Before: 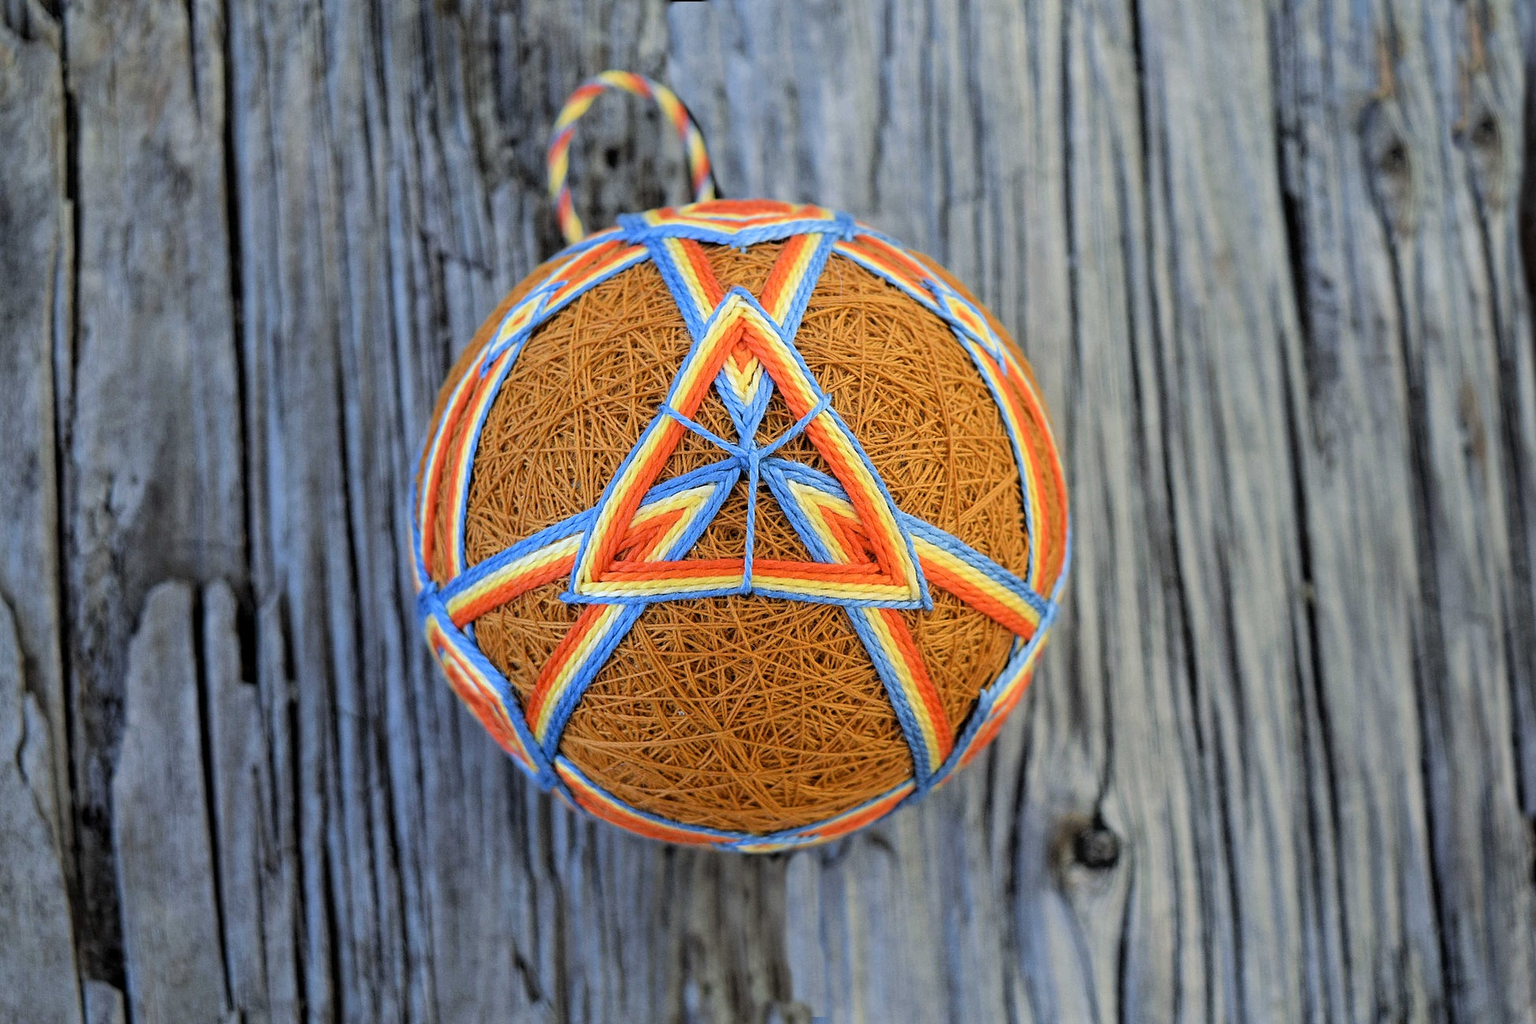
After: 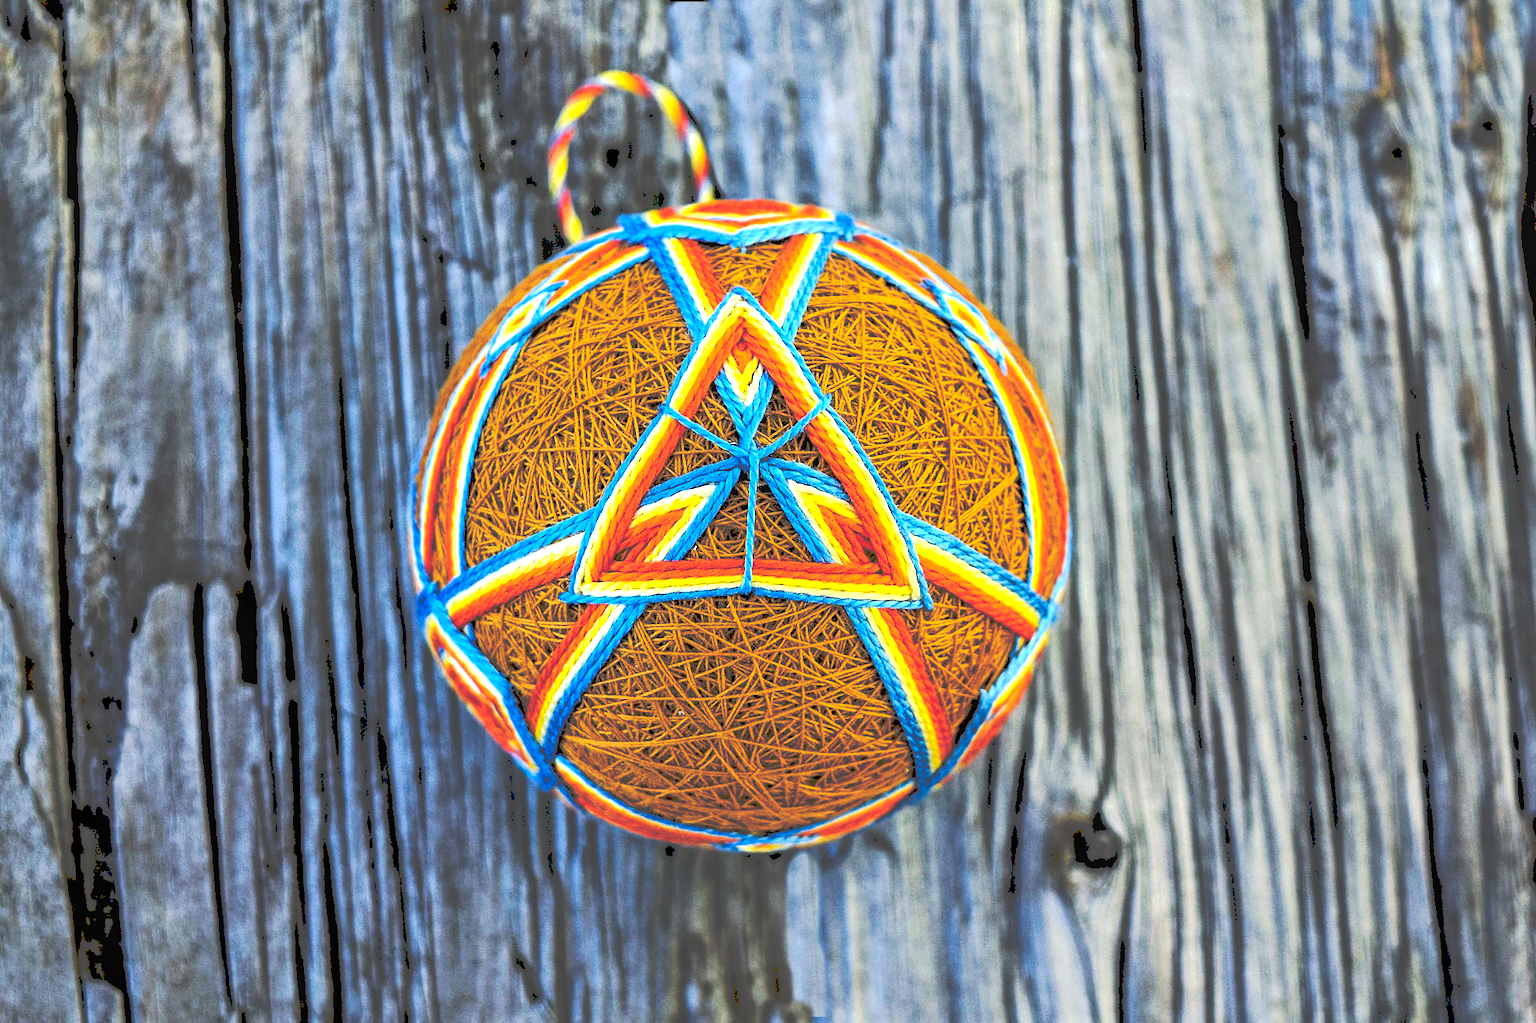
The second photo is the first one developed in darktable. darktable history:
tone curve: curves: ch0 [(0, 0) (0.003, 0.299) (0.011, 0.299) (0.025, 0.299) (0.044, 0.299) (0.069, 0.3) (0.1, 0.306) (0.136, 0.316) (0.177, 0.326) (0.224, 0.338) (0.277, 0.366) (0.335, 0.406) (0.399, 0.462) (0.468, 0.533) (0.543, 0.607) (0.623, 0.7) (0.709, 0.775) (0.801, 0.843) (0.898, 0.903) (1, 1)], preserve colors none
color balance rgb: linear chroma grading › global chroma 9%, perceptual saturation grading › global saturation 36%, perceptual brilliance grading › global brilliance 15%, perceptual brilliance grading › shadows -35%, global vibrance 15%
local contrast: detail 110%
contrast equalizer: octaves 7, y [[0.6 ×6], [0.55 ×6], [0 ×6], [0 ×6], [0 ×6]]
